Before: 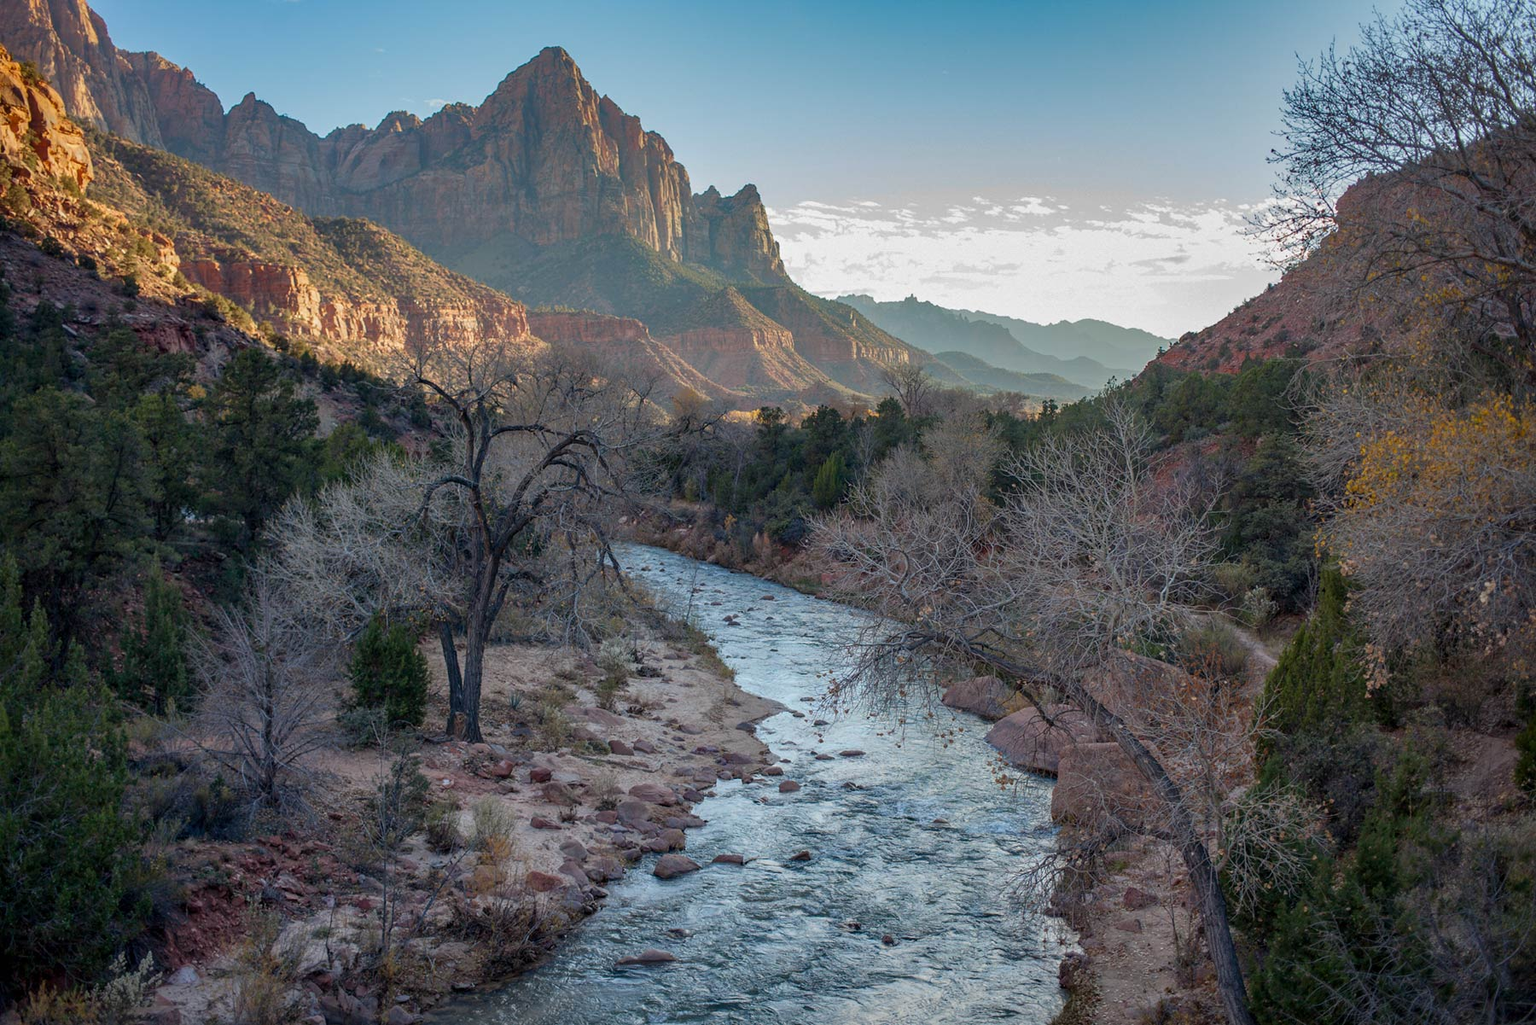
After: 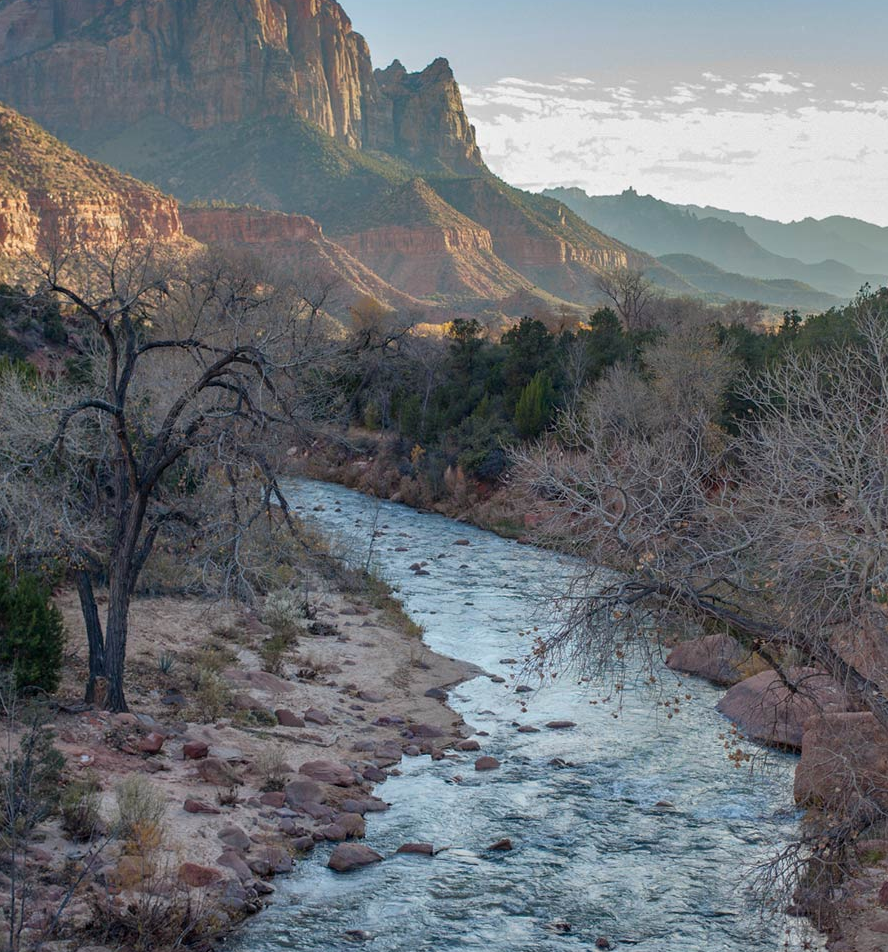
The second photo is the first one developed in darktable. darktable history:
crop and rotate: angle 0.01°, left 24.378%, top 13.173%, right 26.237%, bottom 7.464%
